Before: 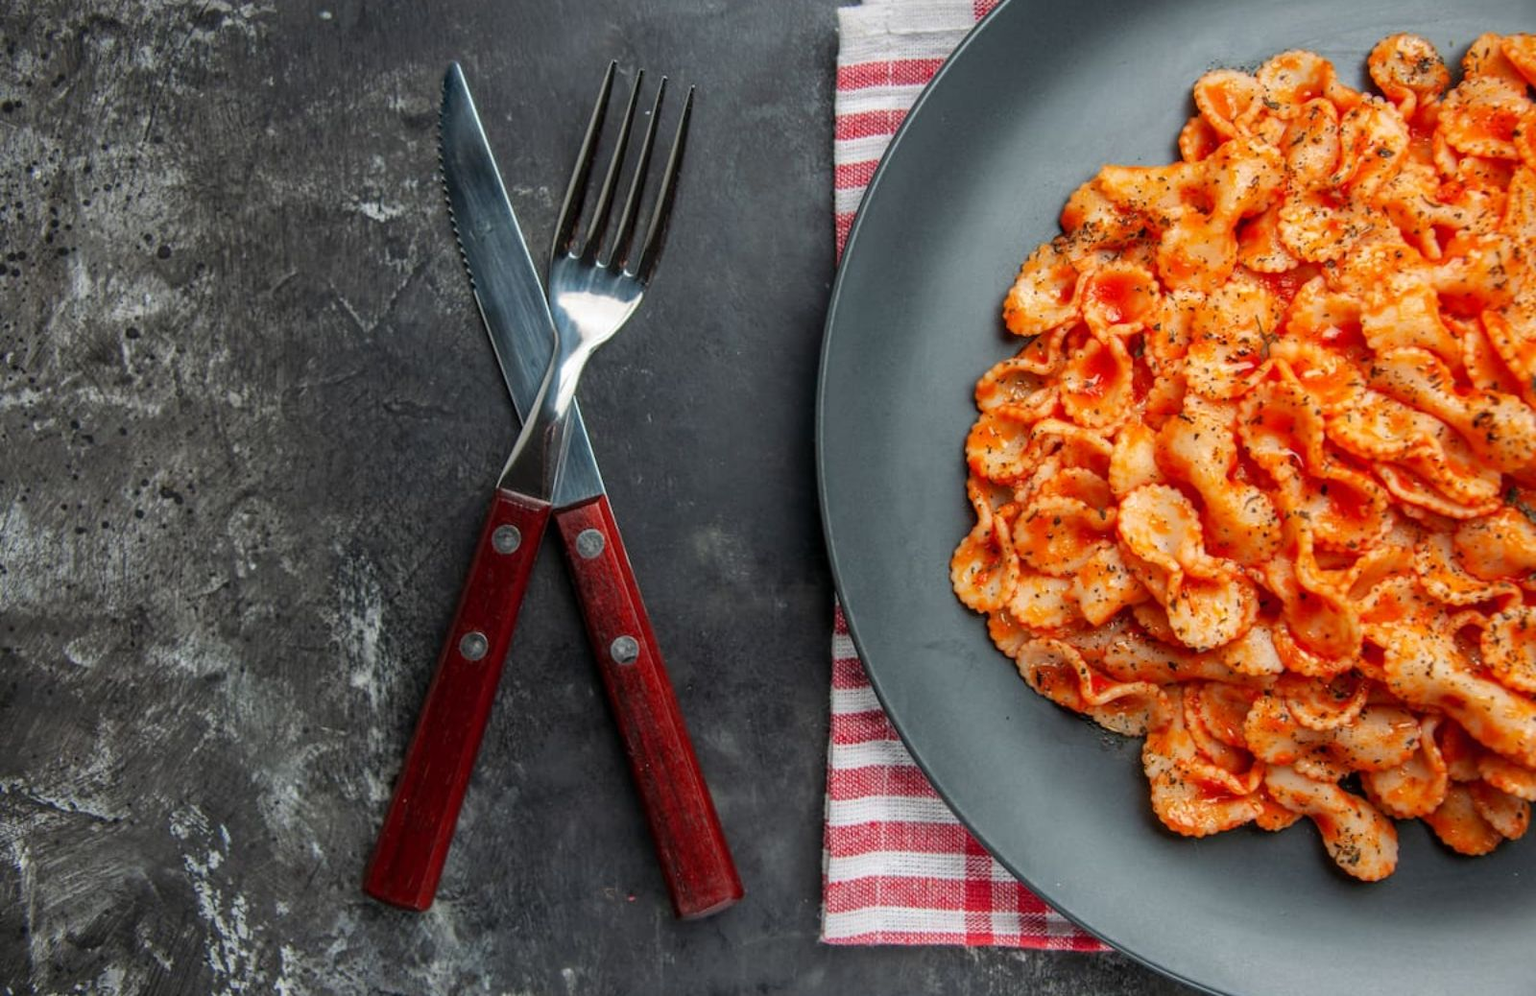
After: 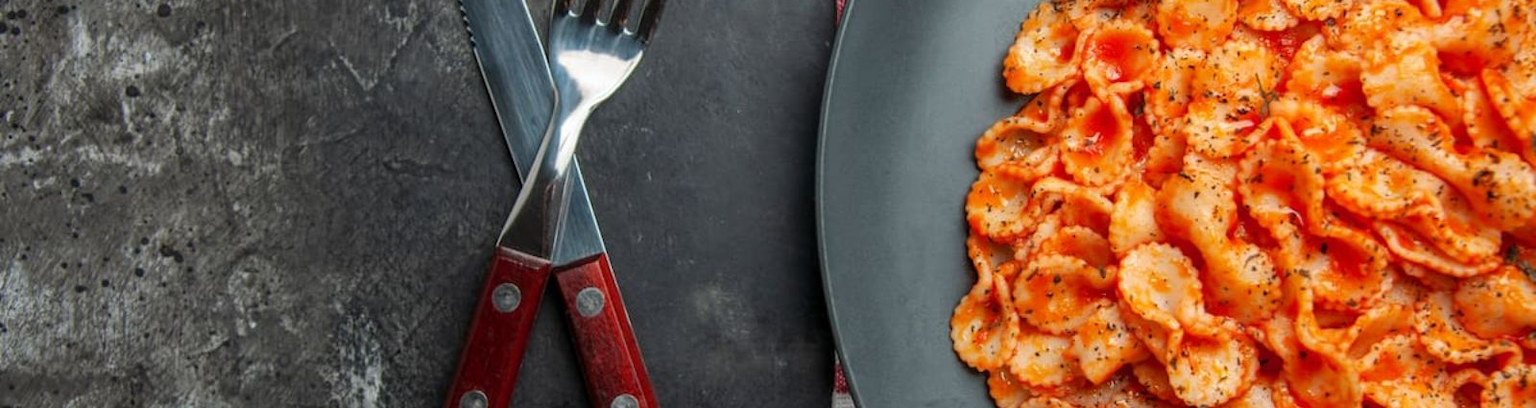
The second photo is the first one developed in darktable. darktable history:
crop and rotate: top 24.348%, bottom 34.684%
